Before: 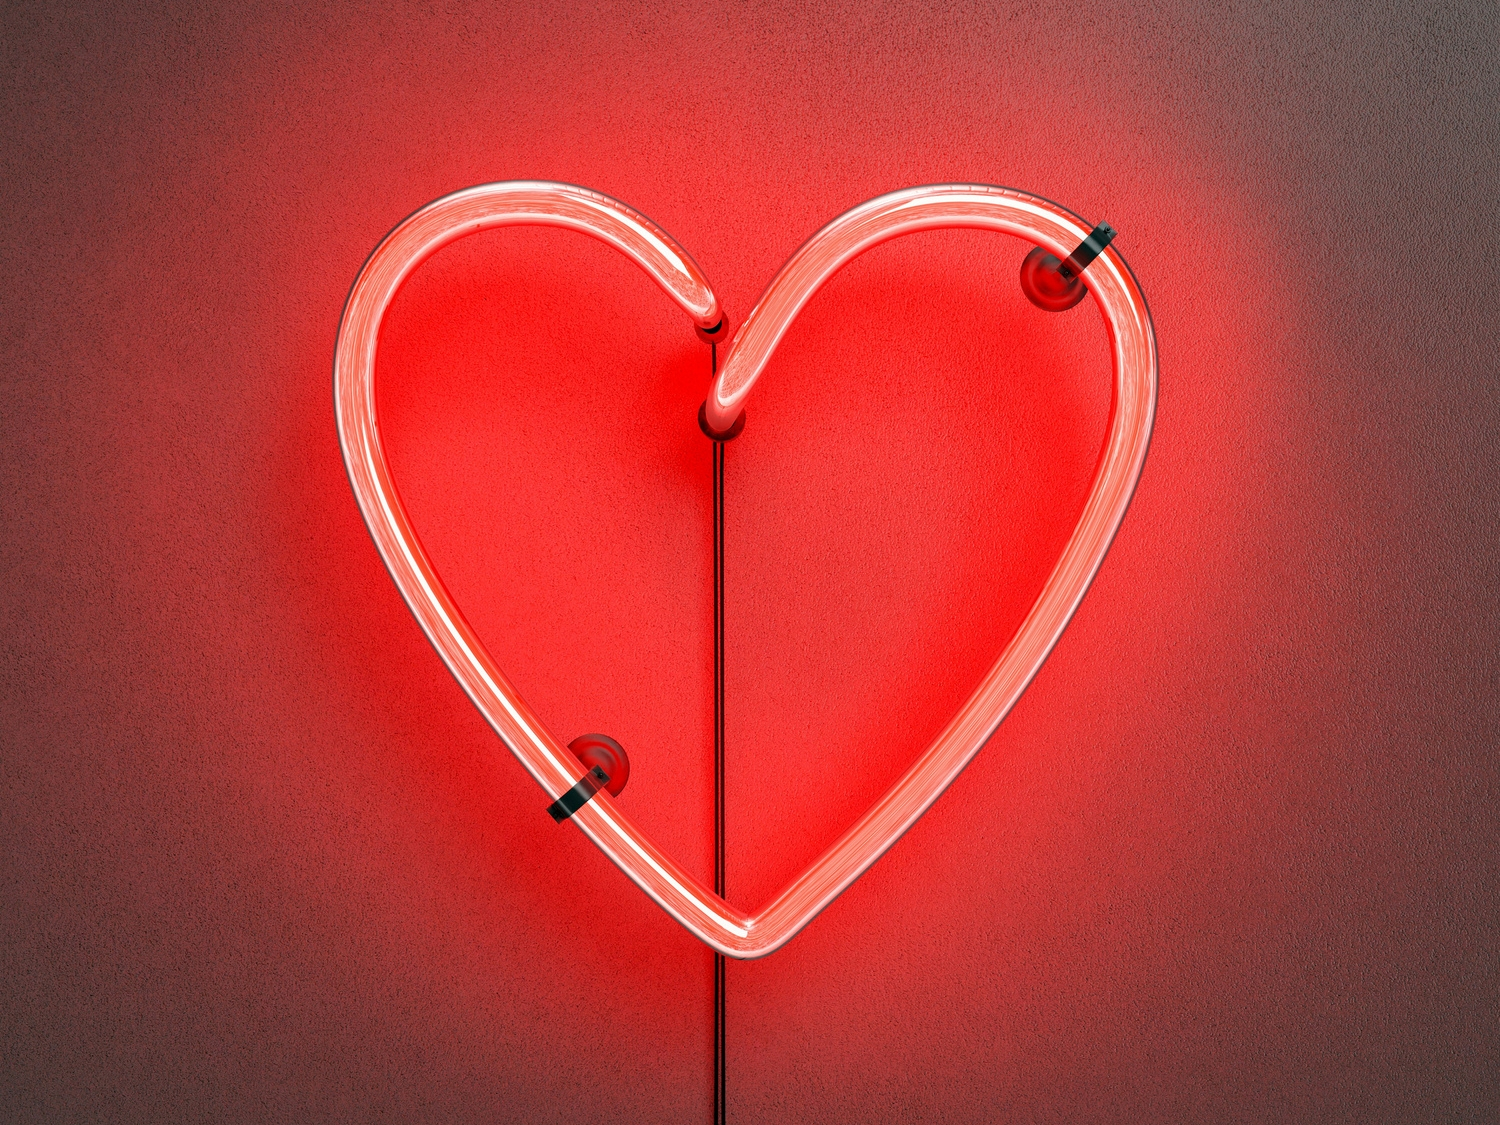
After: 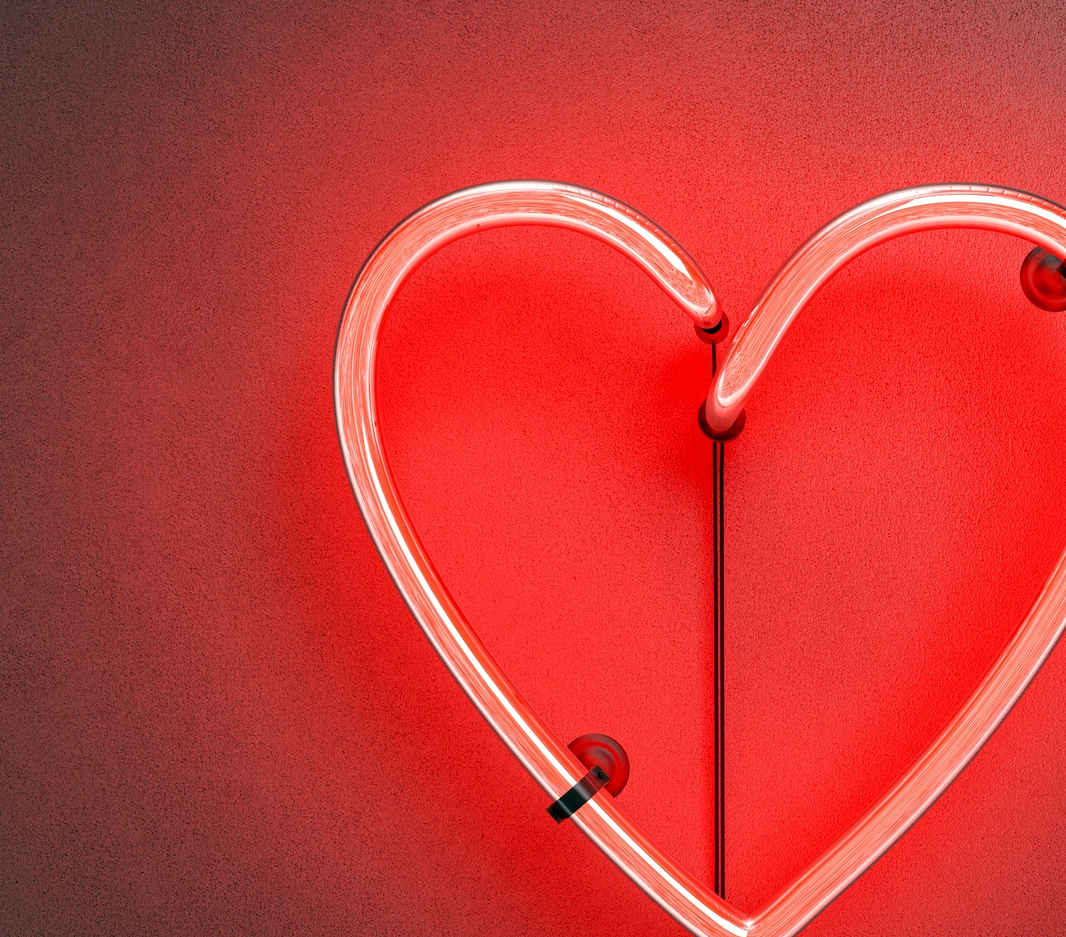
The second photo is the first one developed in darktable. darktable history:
crop: right 28.885%, bottom 16.626%
local contrast: highlights 100%, shadows 100%, detail 120%, midtone range 0.2
